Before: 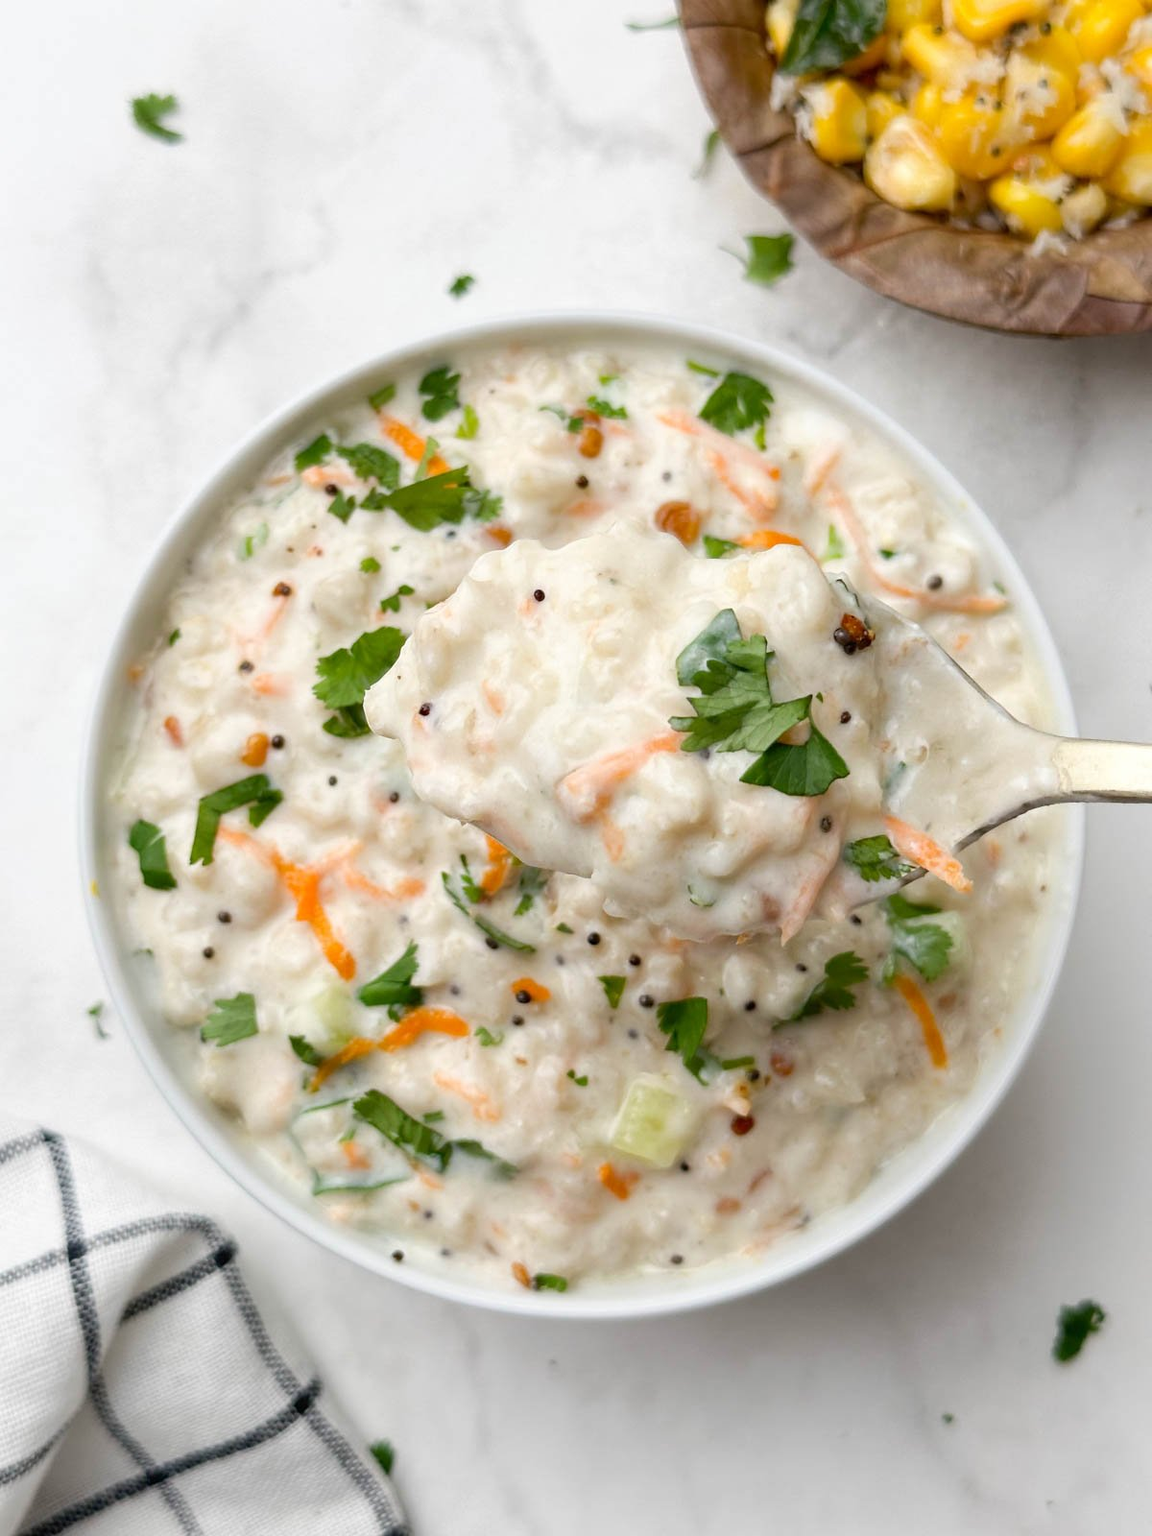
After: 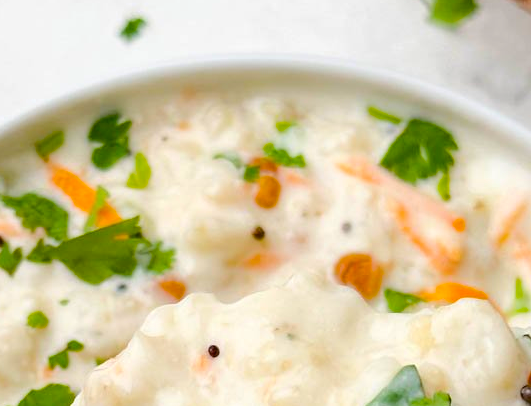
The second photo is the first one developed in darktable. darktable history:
crop: left 29.025%, top 16.867%, right 26.672%, bottom 57.731%
color balance rgb: power › hue 61.14°, linear chroma grading › global chroma 9.934%, perceptual saturation grading › global saturation 30.8%, perceptual brilliance grading › mid-tones 9.904%, perceptual brilliance grading › shadows 15.463%
